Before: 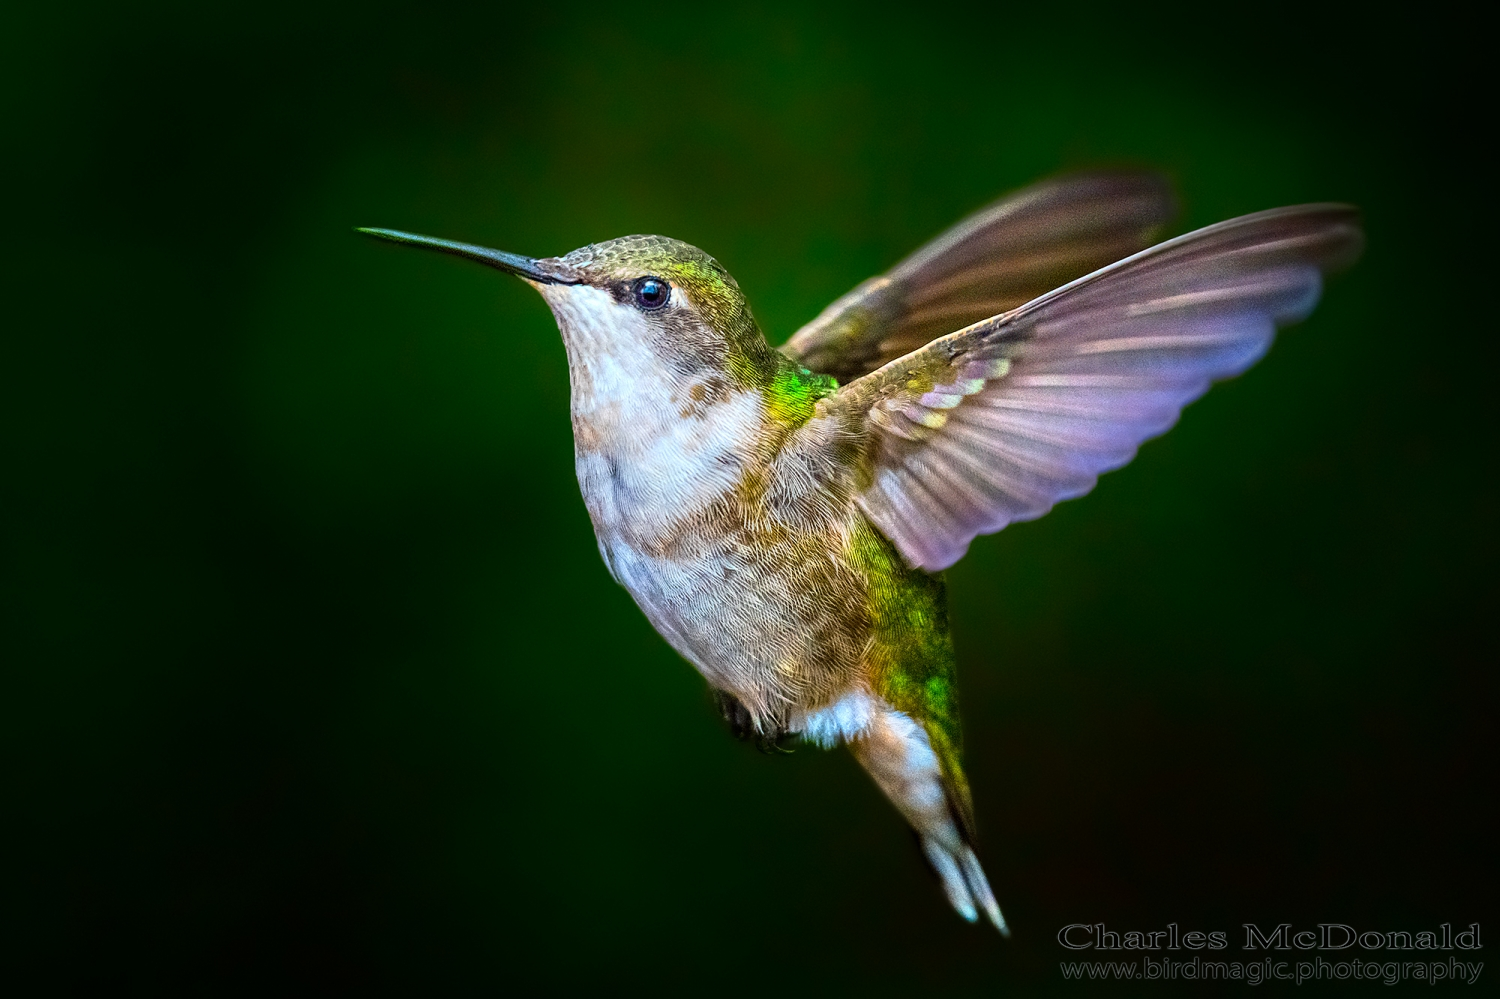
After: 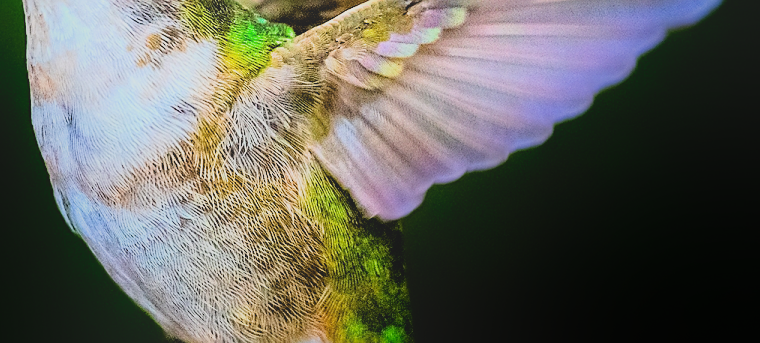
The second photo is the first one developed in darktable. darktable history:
filmic rgb: black relative exposure -7.65 EV, white relative exposure 4.56 EV, threshold 5.98 EV, hardness 3.61, color science v6 (2022), enable highlight reconstruction true
crop: left 36.327%, top 35.215%, right 13%, bottom 30.371%
contrast brightness saturation: saturation -0.066
tone equalizer: -8 EV -1.08 EV, -7 EV -1.05 EV, -6 EV -0.906 EV, -5 EV -0.616 EV, -3 EV 0.547 EV, -2 EV 0.882 EV, -1 EV 1.01 EV, +0 EV 1.08 EV, mask exposure compensation -0.488 EV
local contrast: detail 69%
exposure: exposure 0.128 EV, compensate highlight preservation false
sharpen: on, module defaults
